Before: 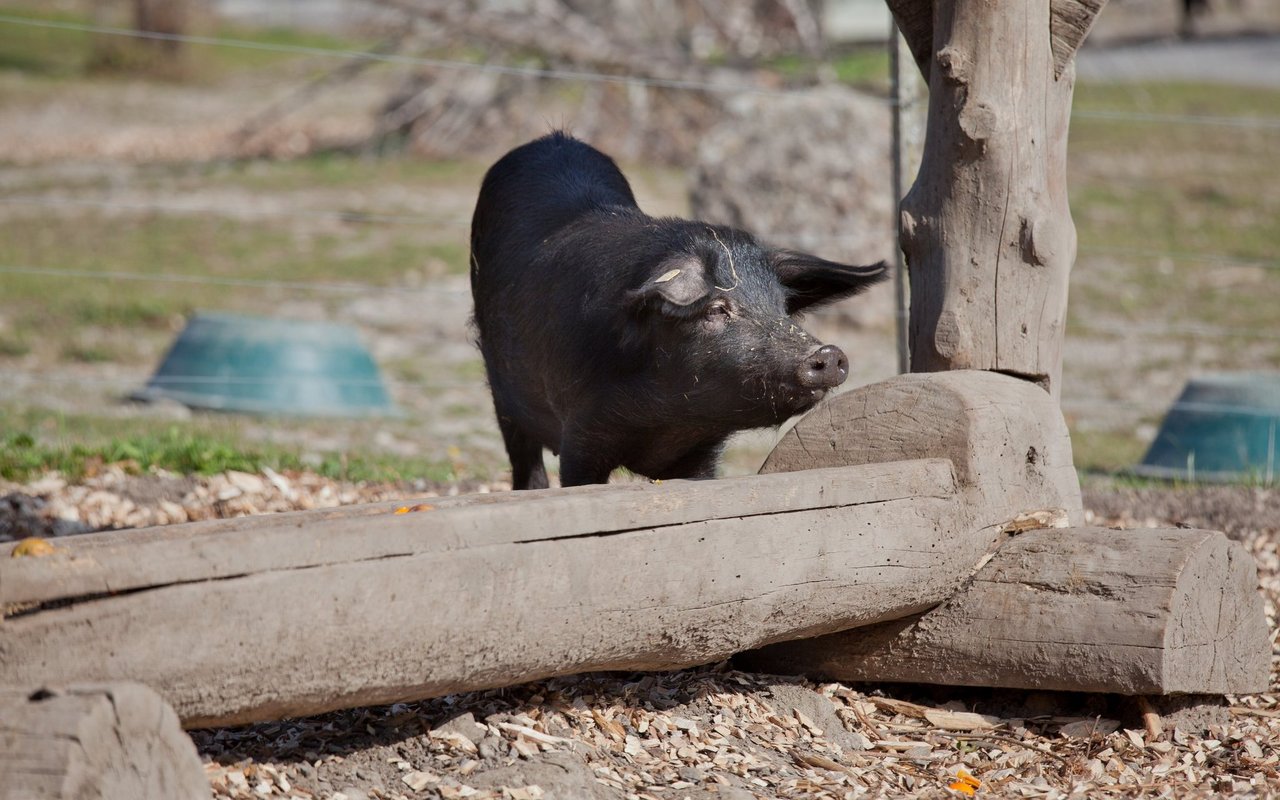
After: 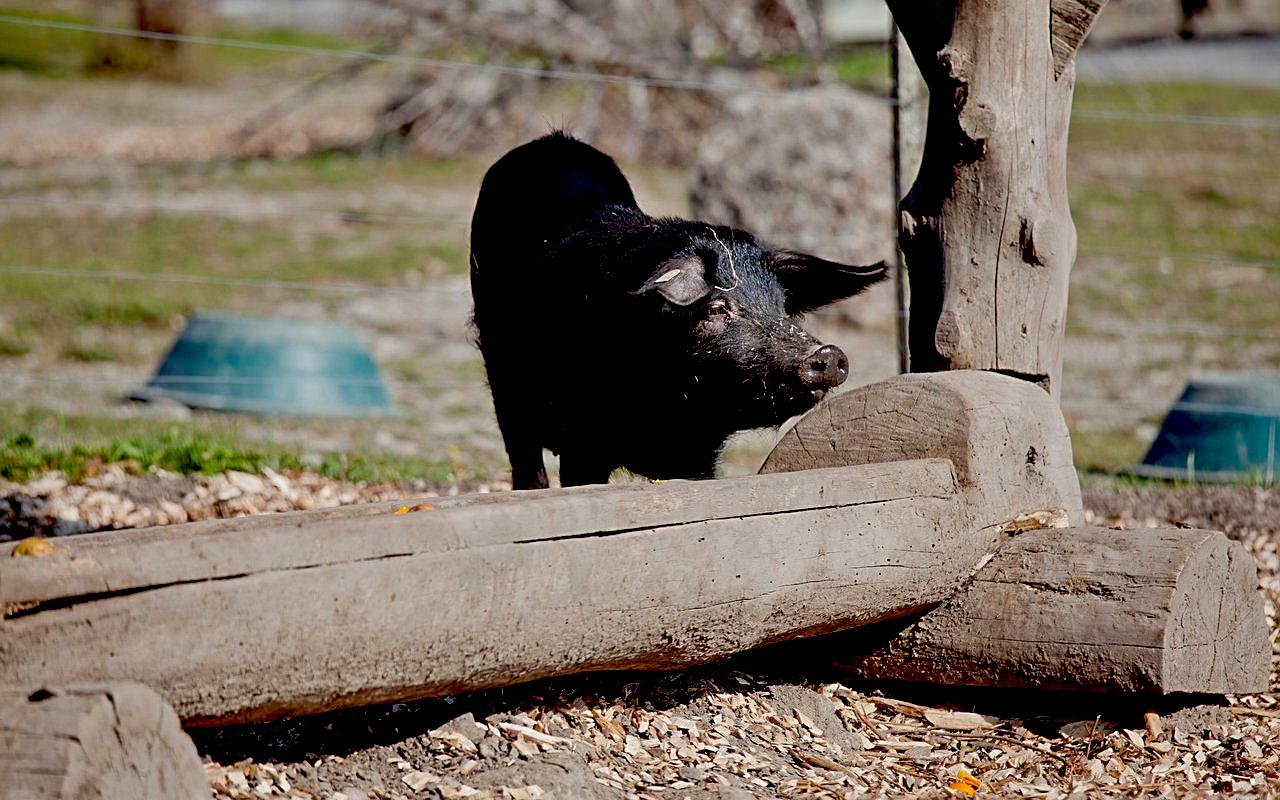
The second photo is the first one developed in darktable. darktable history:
sharpen: on, module defaults
exposure: black level correction 0.056, compensate highlight preservation false
